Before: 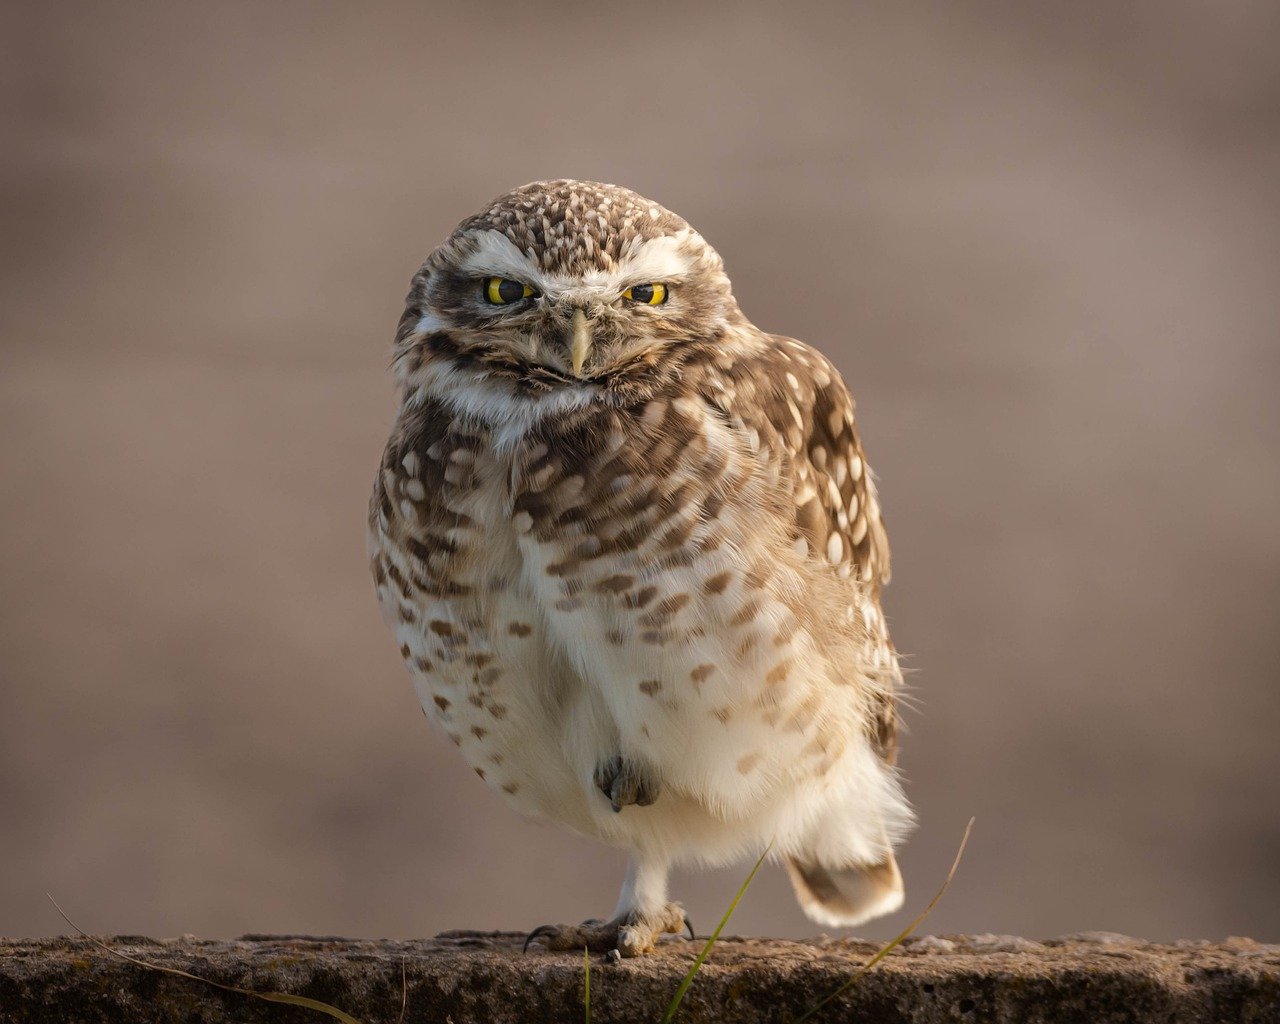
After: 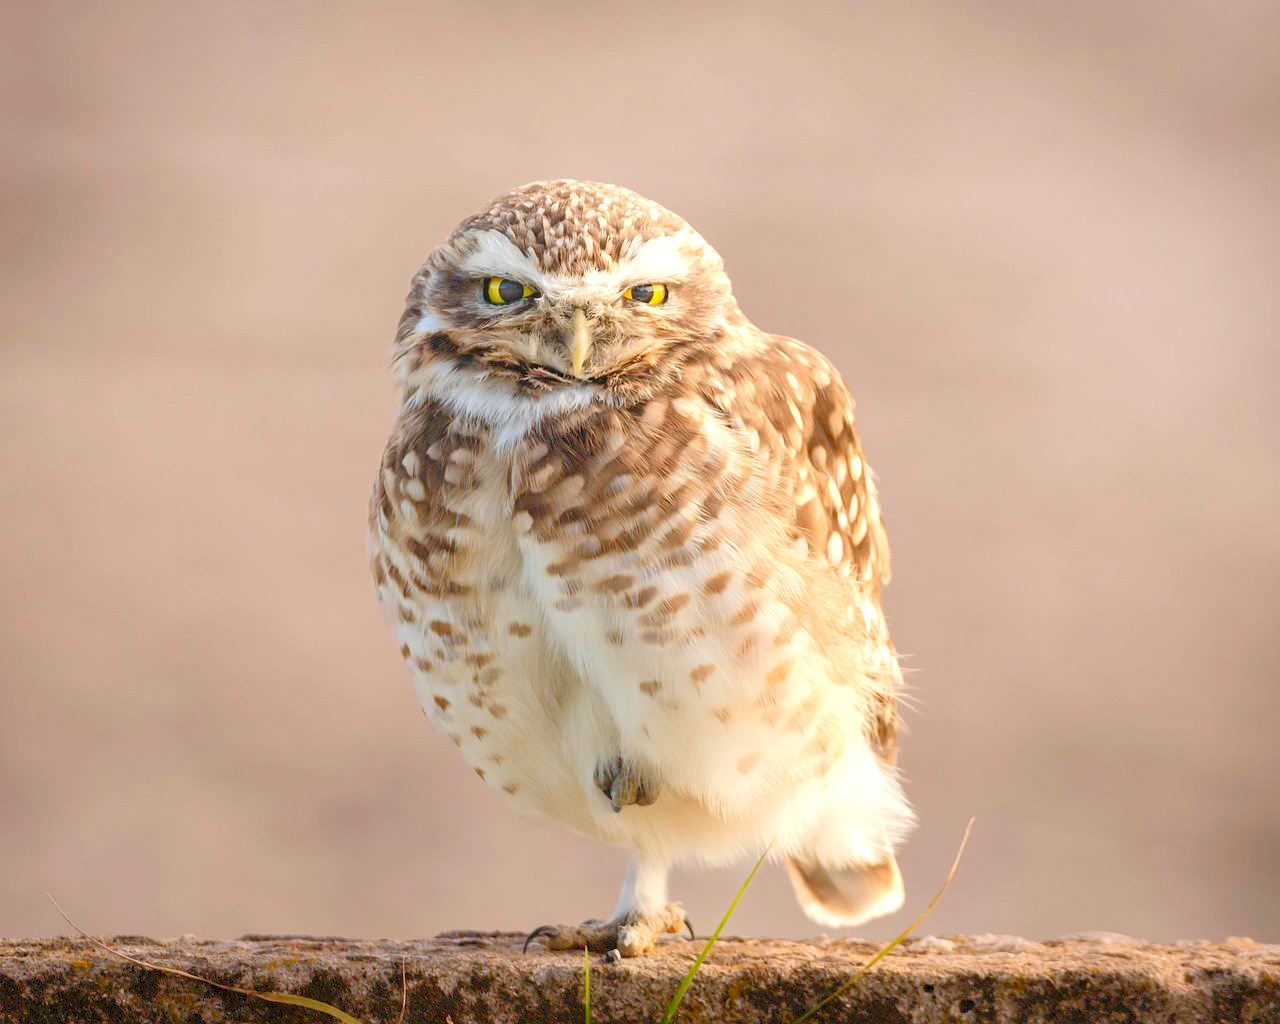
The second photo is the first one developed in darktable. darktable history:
levels: white 99.97%, levels [0.008, 0.318, 0.836]
